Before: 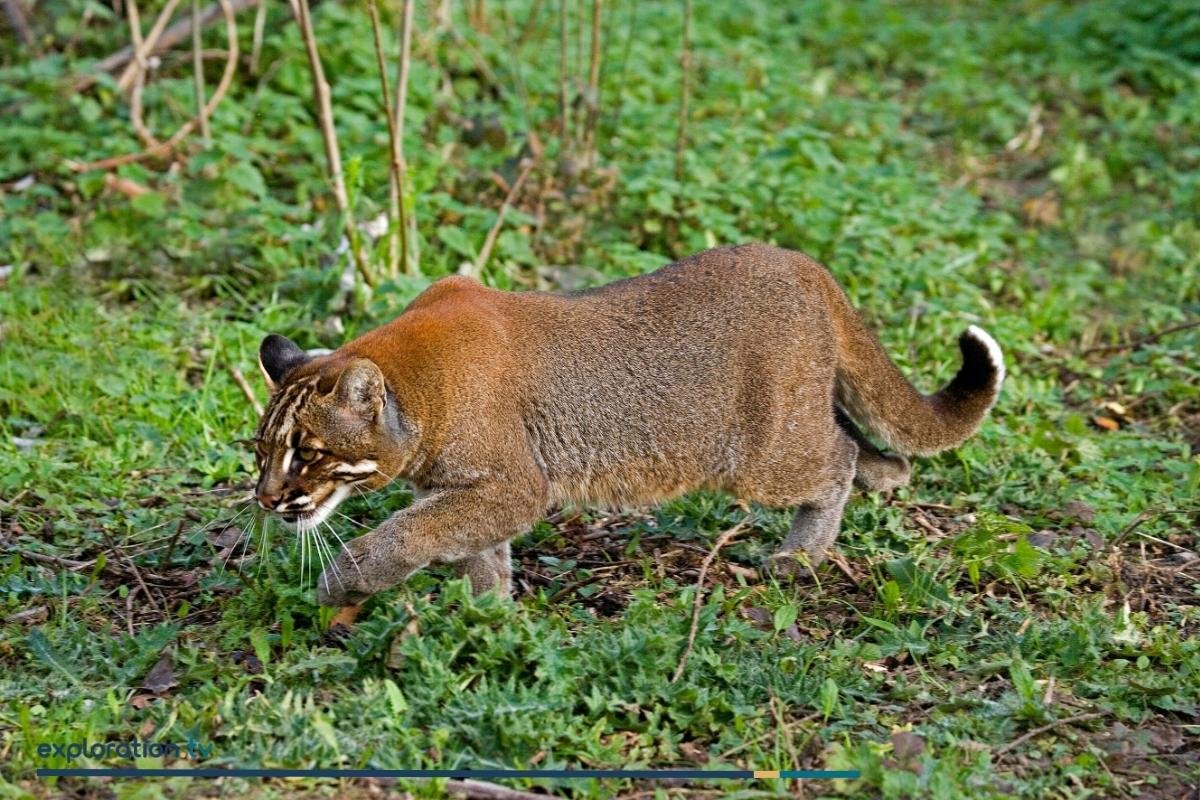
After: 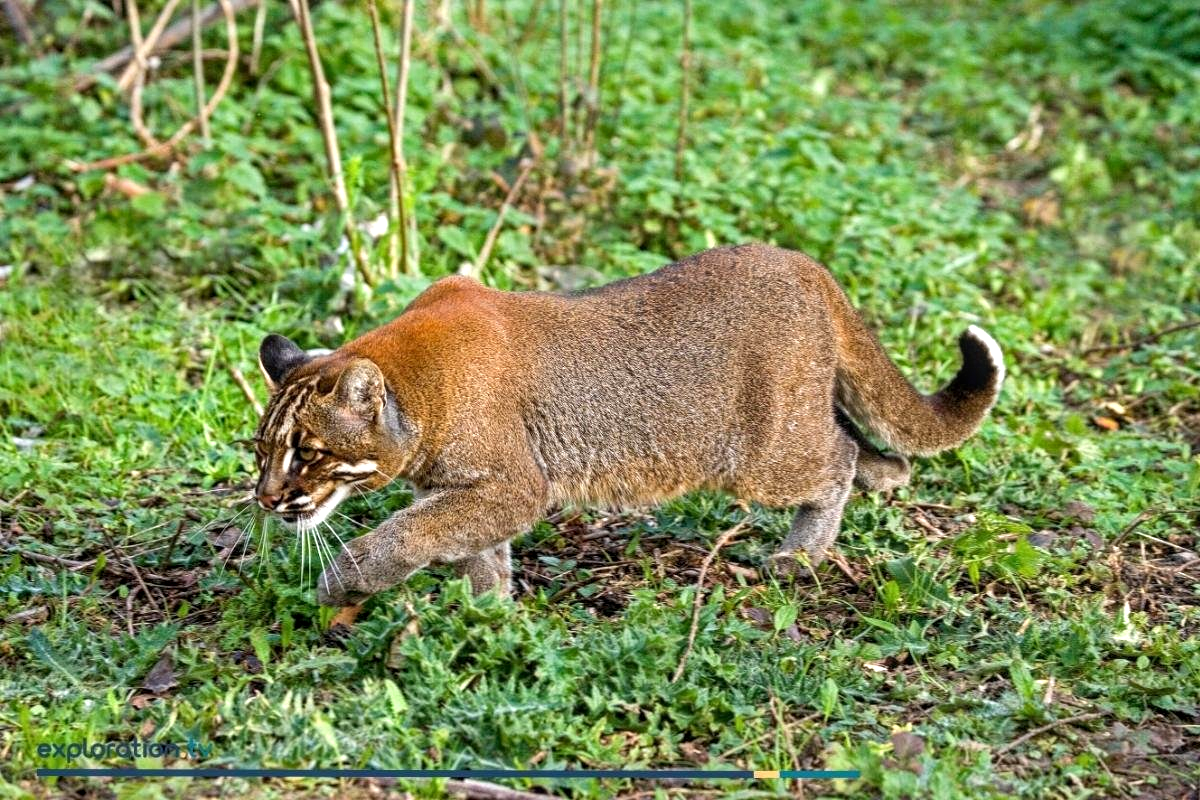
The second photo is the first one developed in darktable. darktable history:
exposure: exposure 0.507 EV, compensate highlight preservation false
local contrast: on, module defaults
